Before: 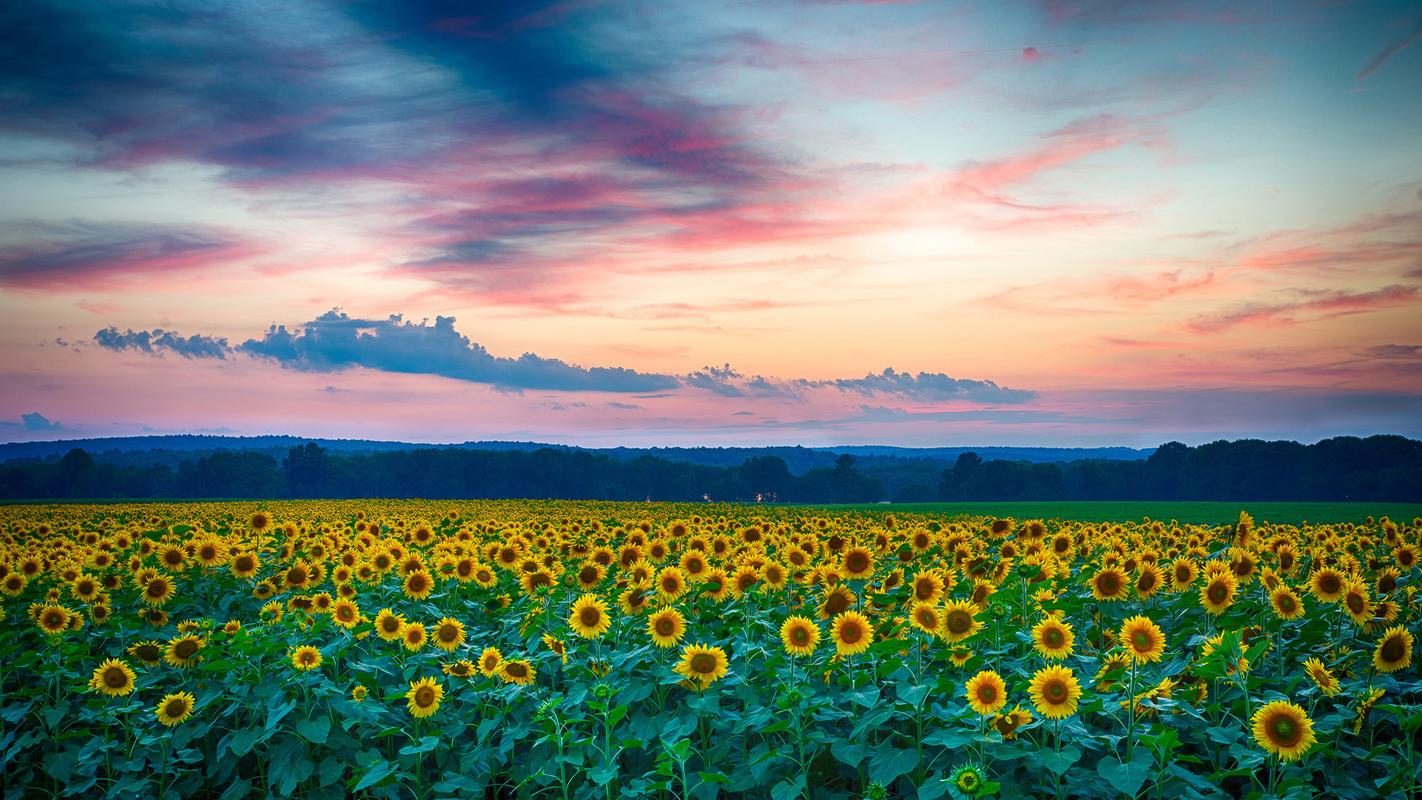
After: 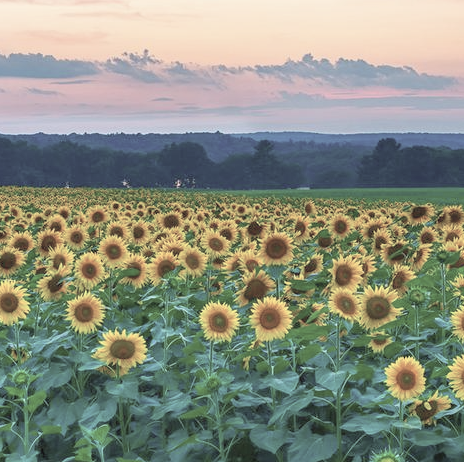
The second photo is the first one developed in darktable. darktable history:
crop: left 40.898%, top 39.288%, right 25.567%, bottom 2.909%
contrast brightness saturation: brightness 0.19, saturation -0.507
